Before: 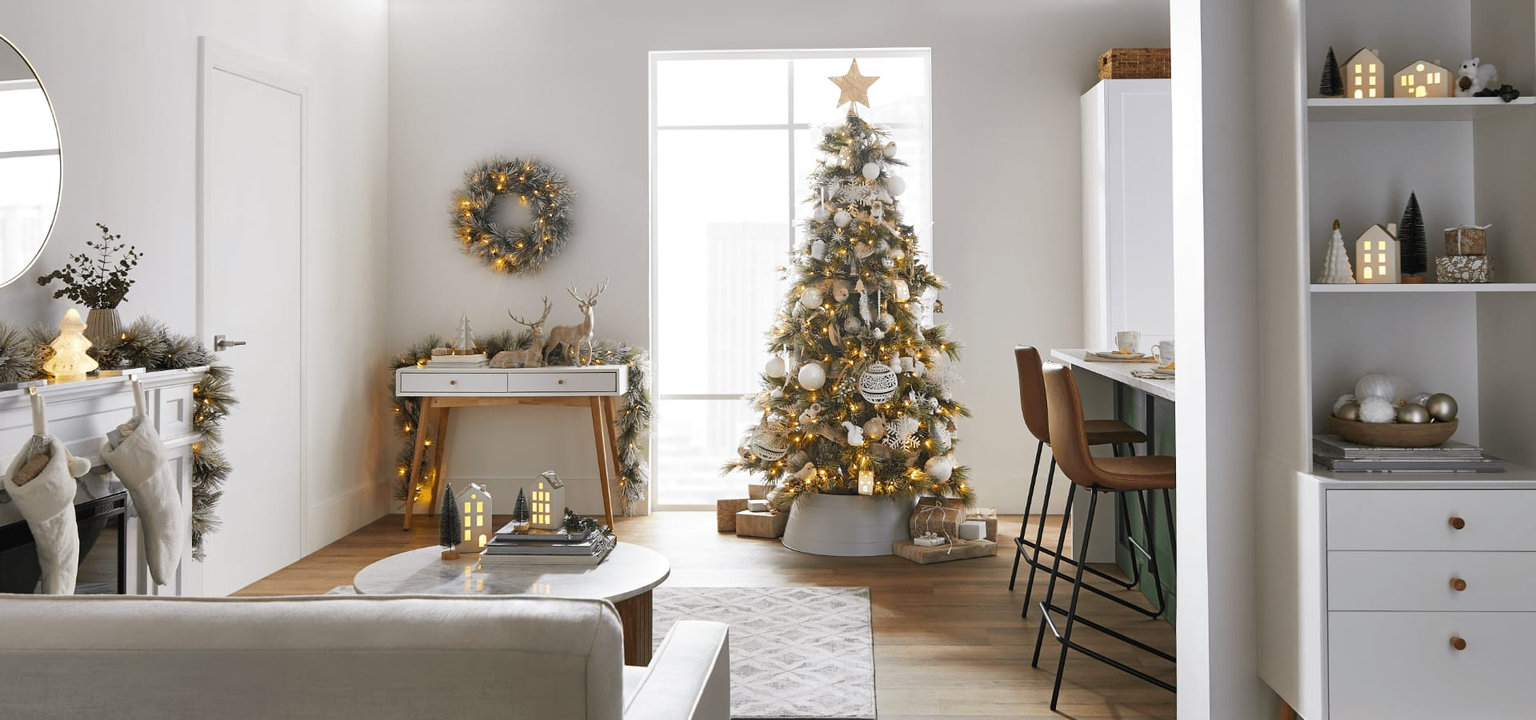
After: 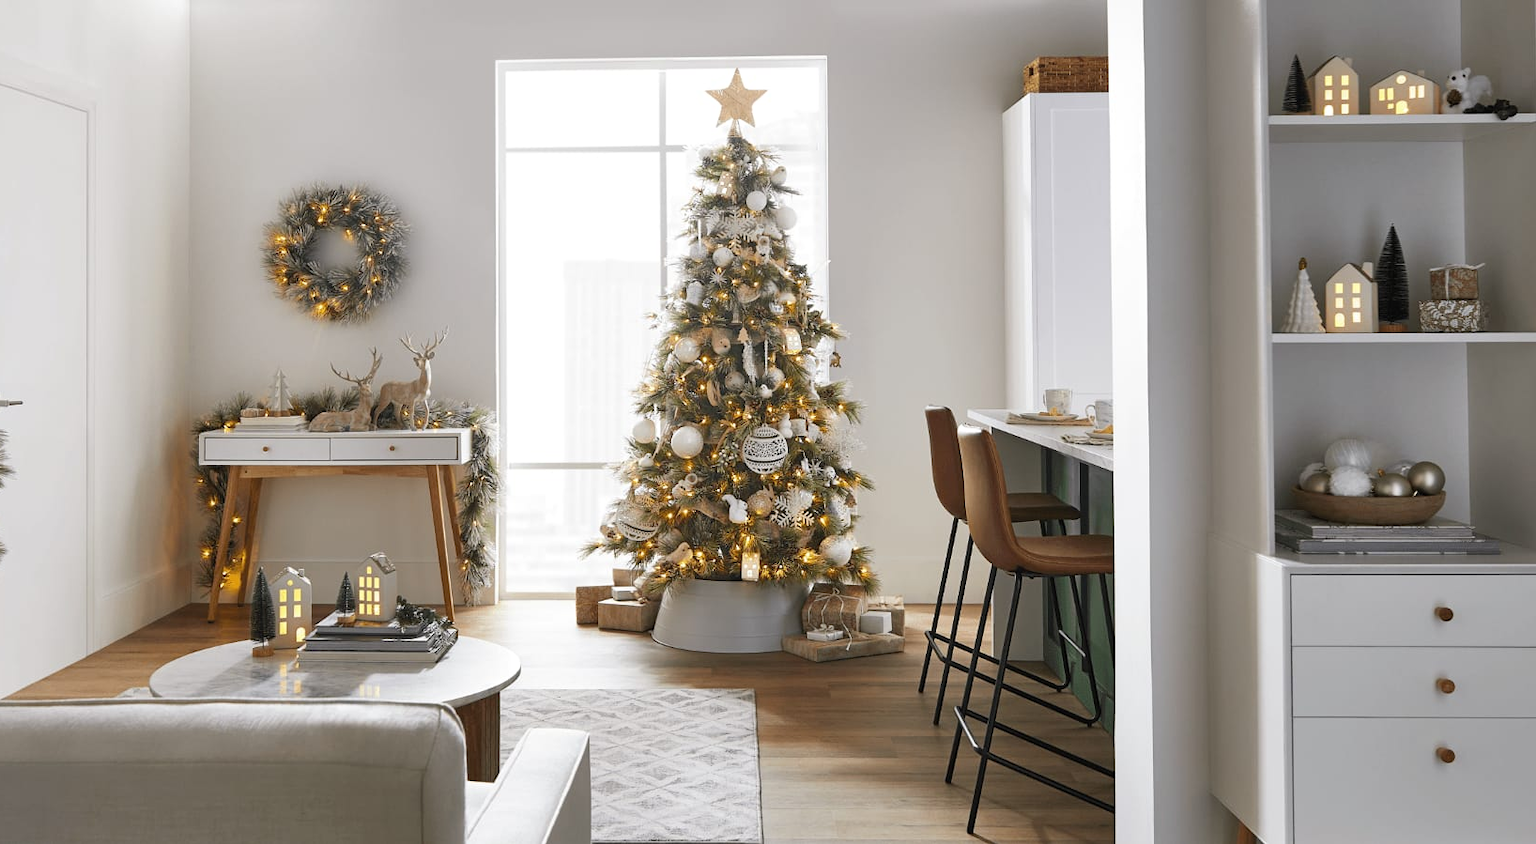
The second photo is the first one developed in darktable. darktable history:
crop and rotate: left 14.786%
